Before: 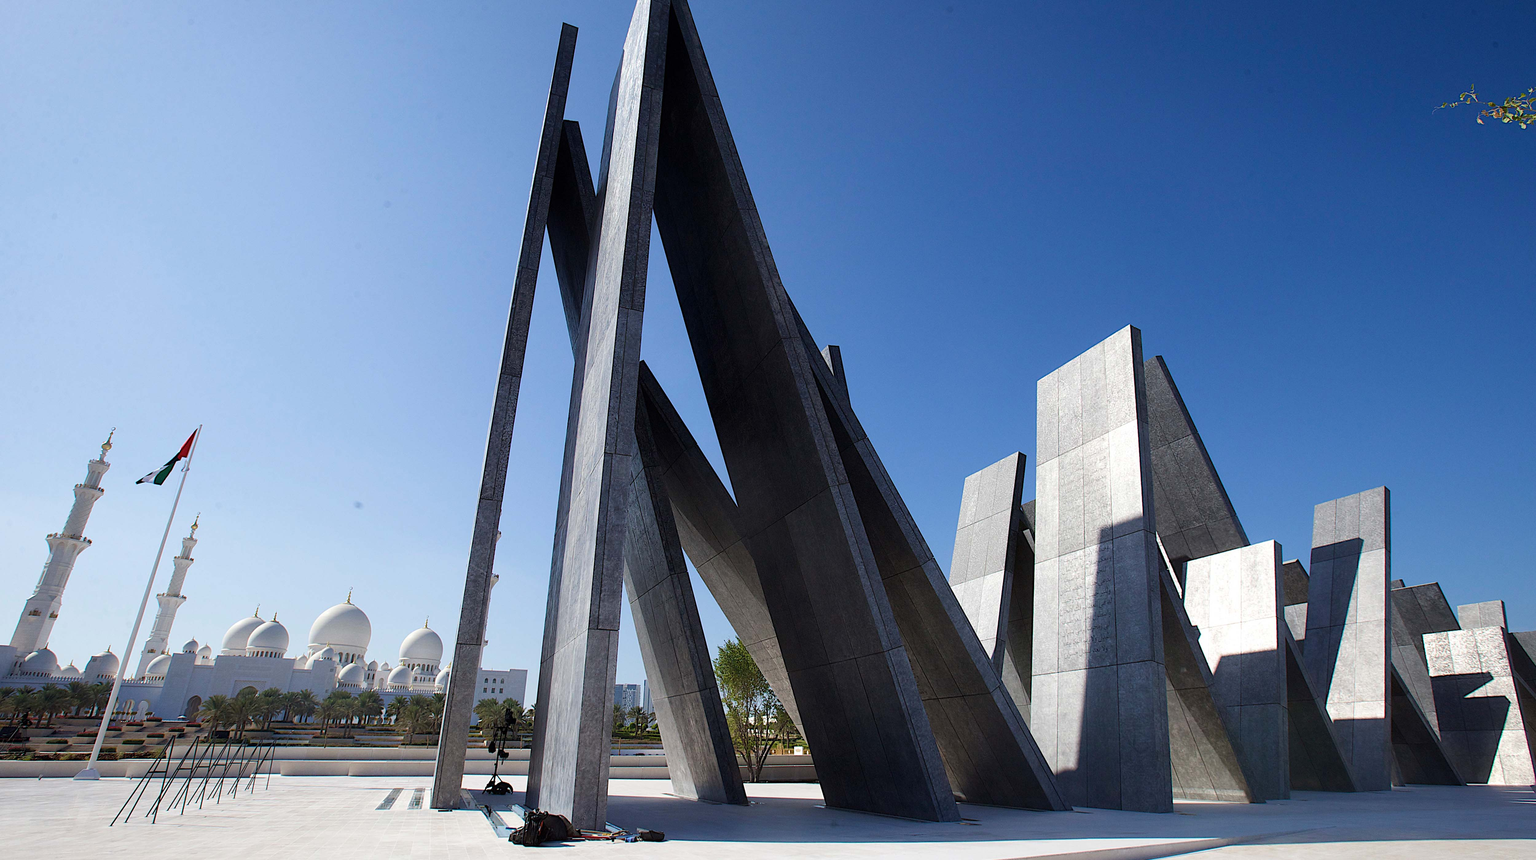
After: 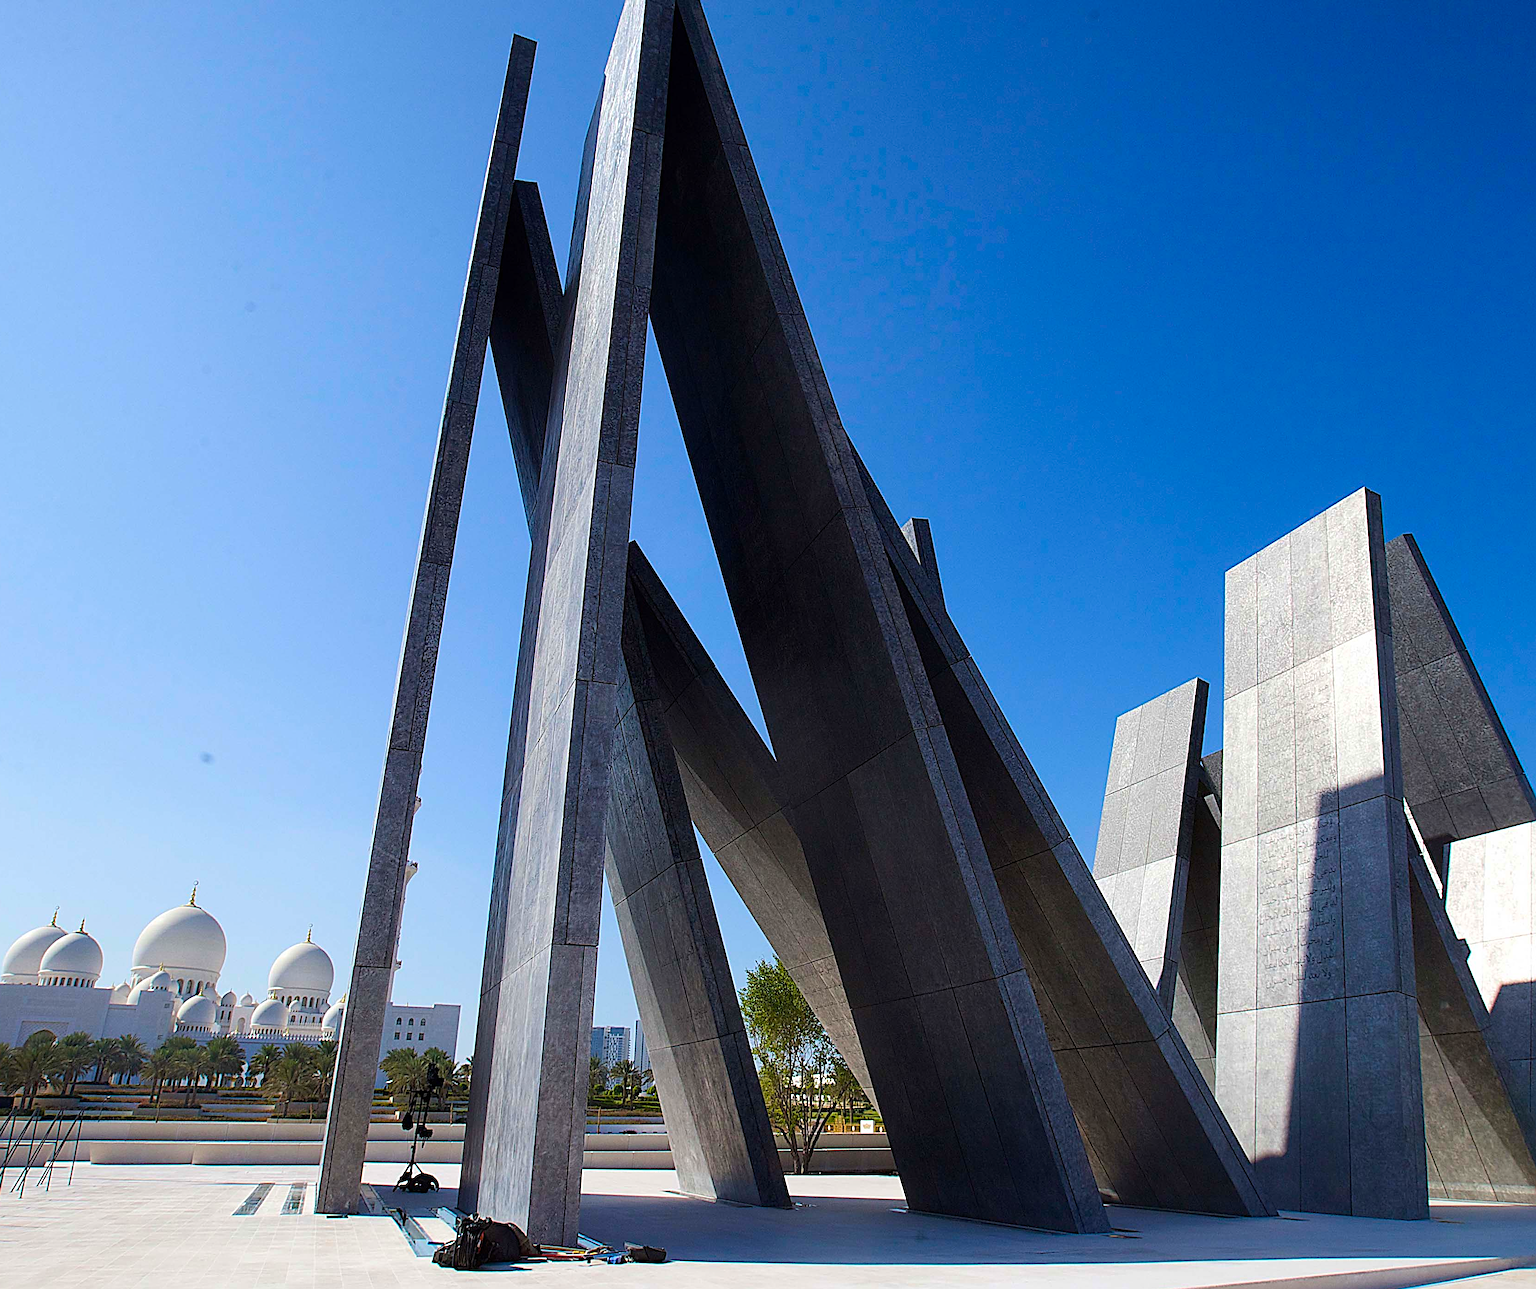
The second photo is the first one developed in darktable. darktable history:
color balance rgb: linear chroma grading › global chroma 9.31%, global vibrance 41.49%
crop and rotate: left 14.385%, right 18.948%
sharpen: radius 2.543, amount 0.636
